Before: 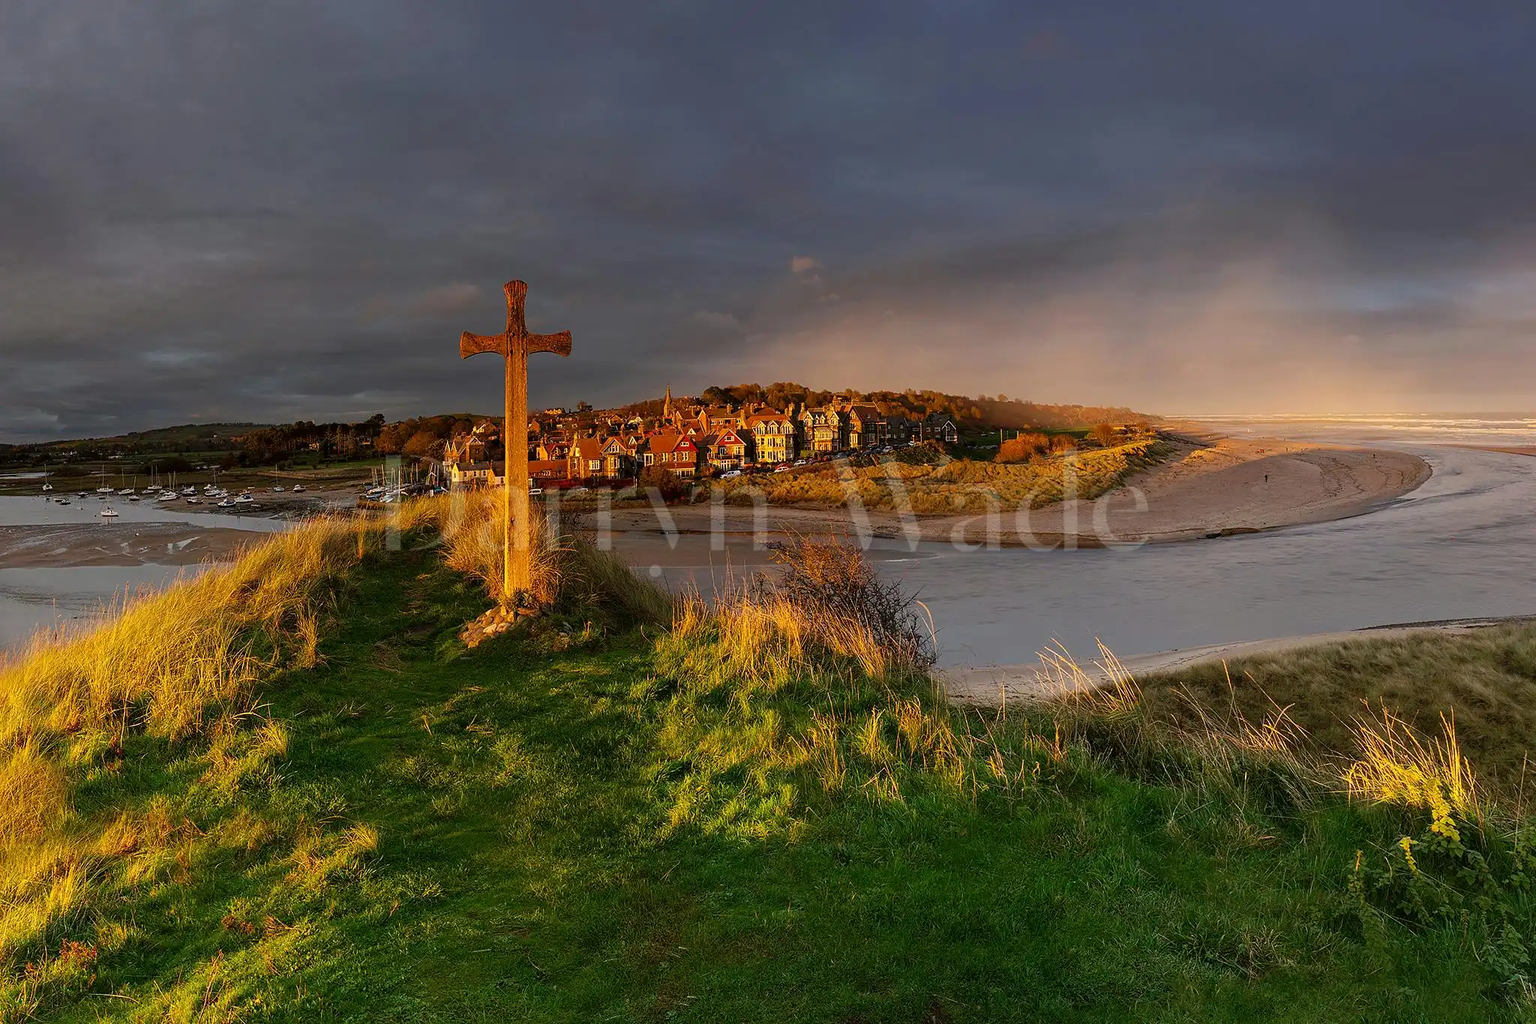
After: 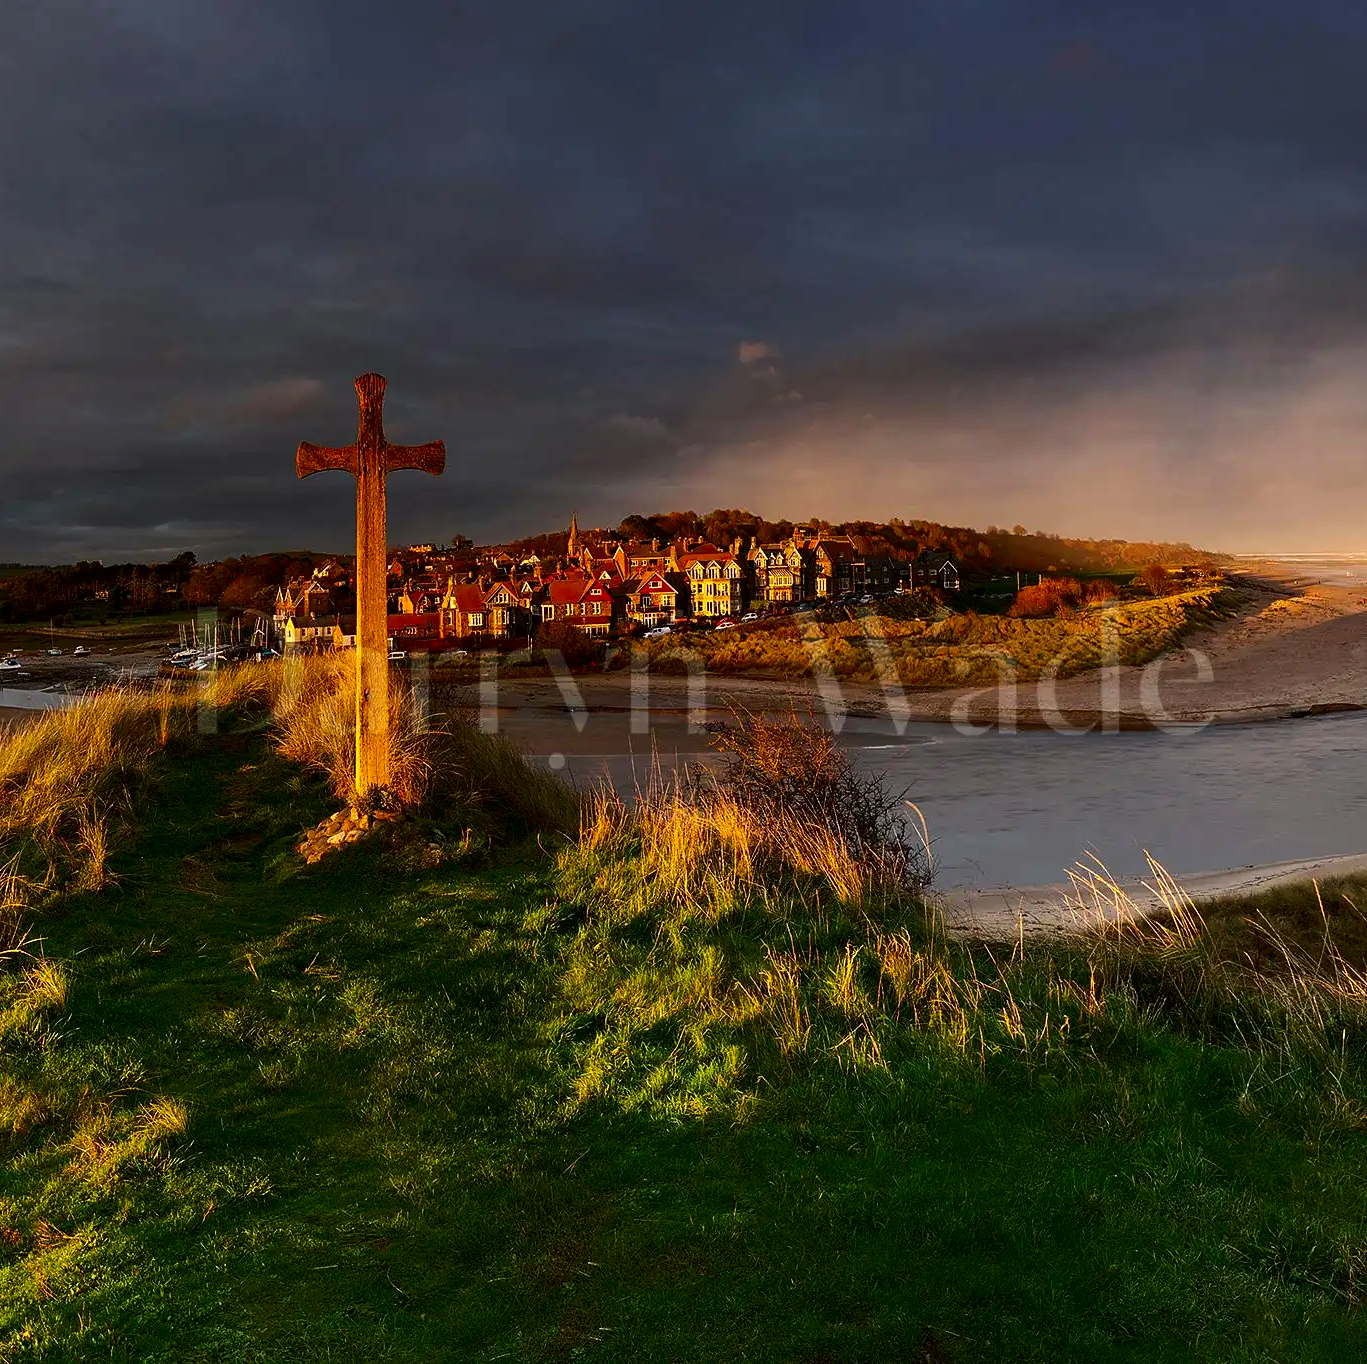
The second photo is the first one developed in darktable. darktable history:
crop and rotate: left 15.512%, right 17.709%
tone equalizer: -8 EV -0.39 EV, -7 EV -0.385 EV, -6 EV -0.346 EV, -5 EV -0.252 EV, -3 EV 0.248 EV, -2 EV 0.314 EV, -1 EV 0.367 EV, +0 EV 0.397 EV, edges refinement/feathering 500, mask exposure compensation -1.57 EV, preserve details no
contrast brightness saturation: contrast 0.066, brightness -0.146, saturation 0.115
